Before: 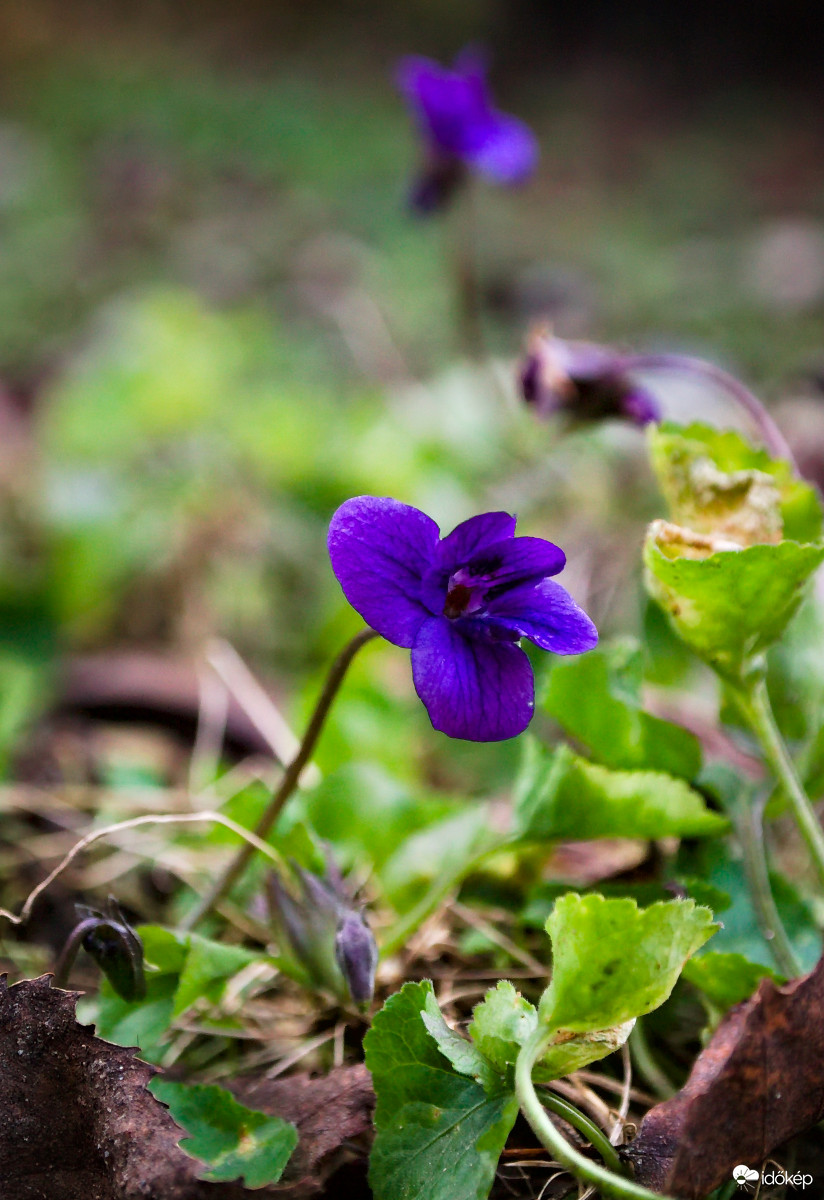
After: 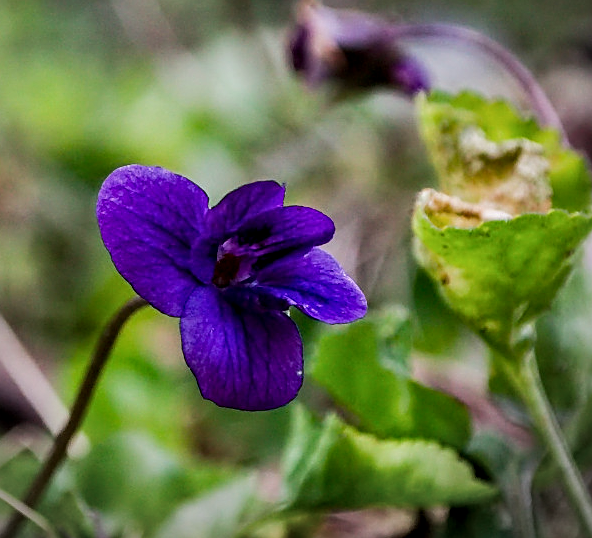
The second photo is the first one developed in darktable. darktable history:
tone equalizer: -8 EV -0.42 EV, -7 EV -0.409 EV, -6 EV -0.368 EV, -5 EV -0.26 EV, -3 EV 0.206 EV, -2 EV 0.33 EV, -1 EV 0.374 EV, +0 EV 0.445 EV, edges refinement/feathering 500, mask exposure compensation -1.57 EV, preserve details no
vignetting: fall-off start 100.7%, center (-0.056, -0.358)
sharpen: on, module defaults
shadows and highlights: shadows 36.44, highlights -27.77, soften with gaussian
local contrast: on, module defaults
crop and rotate: left 28.047%, top 27.601%, bottom 27.496%
exposure: black level correction 0, exposure -0.71 EV, compensate exposure bias true, compensate highlight preservation false
